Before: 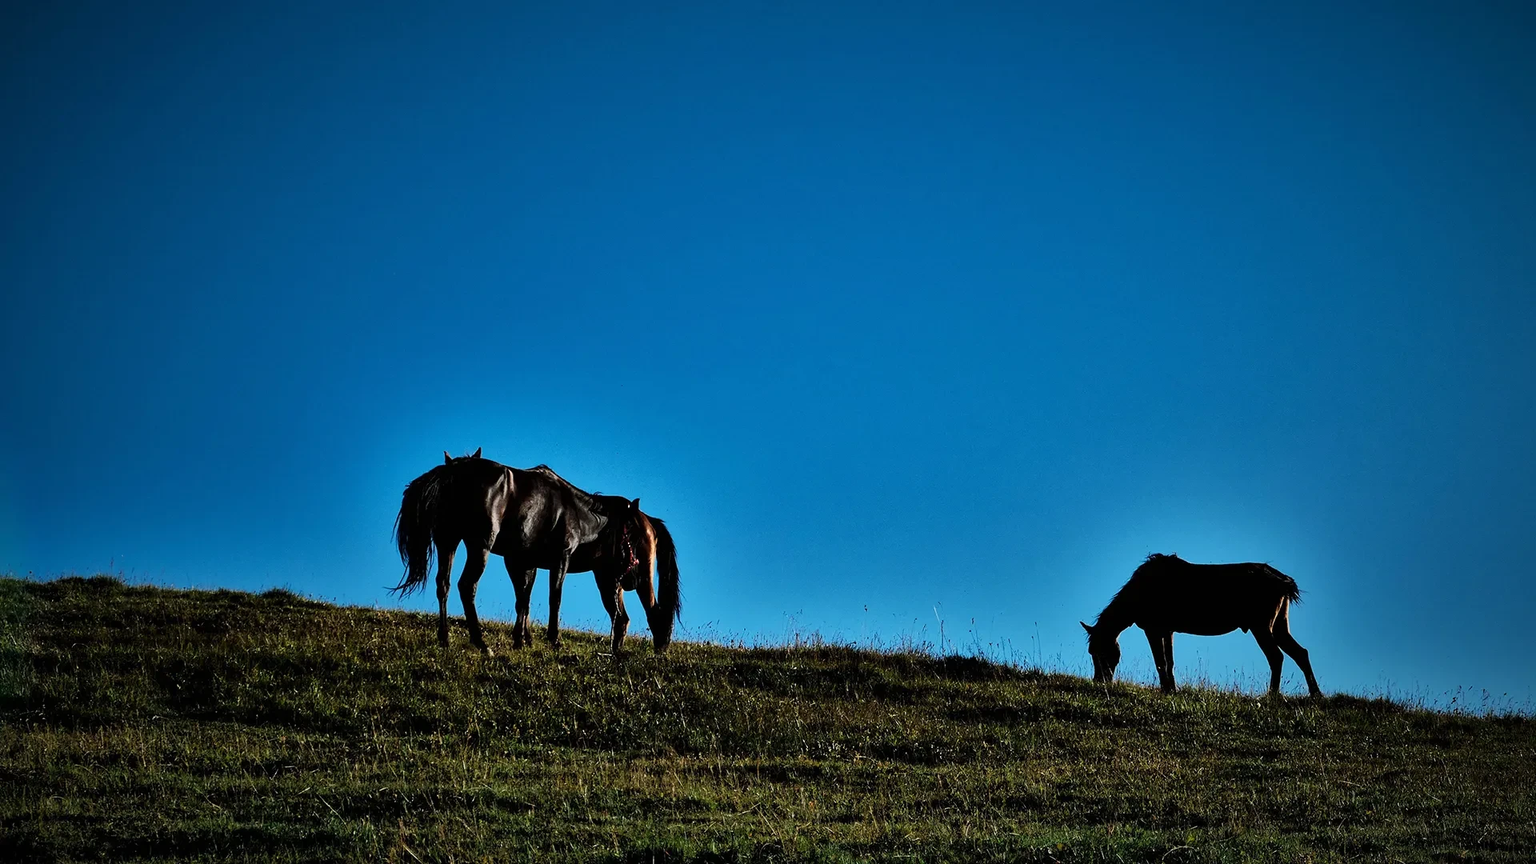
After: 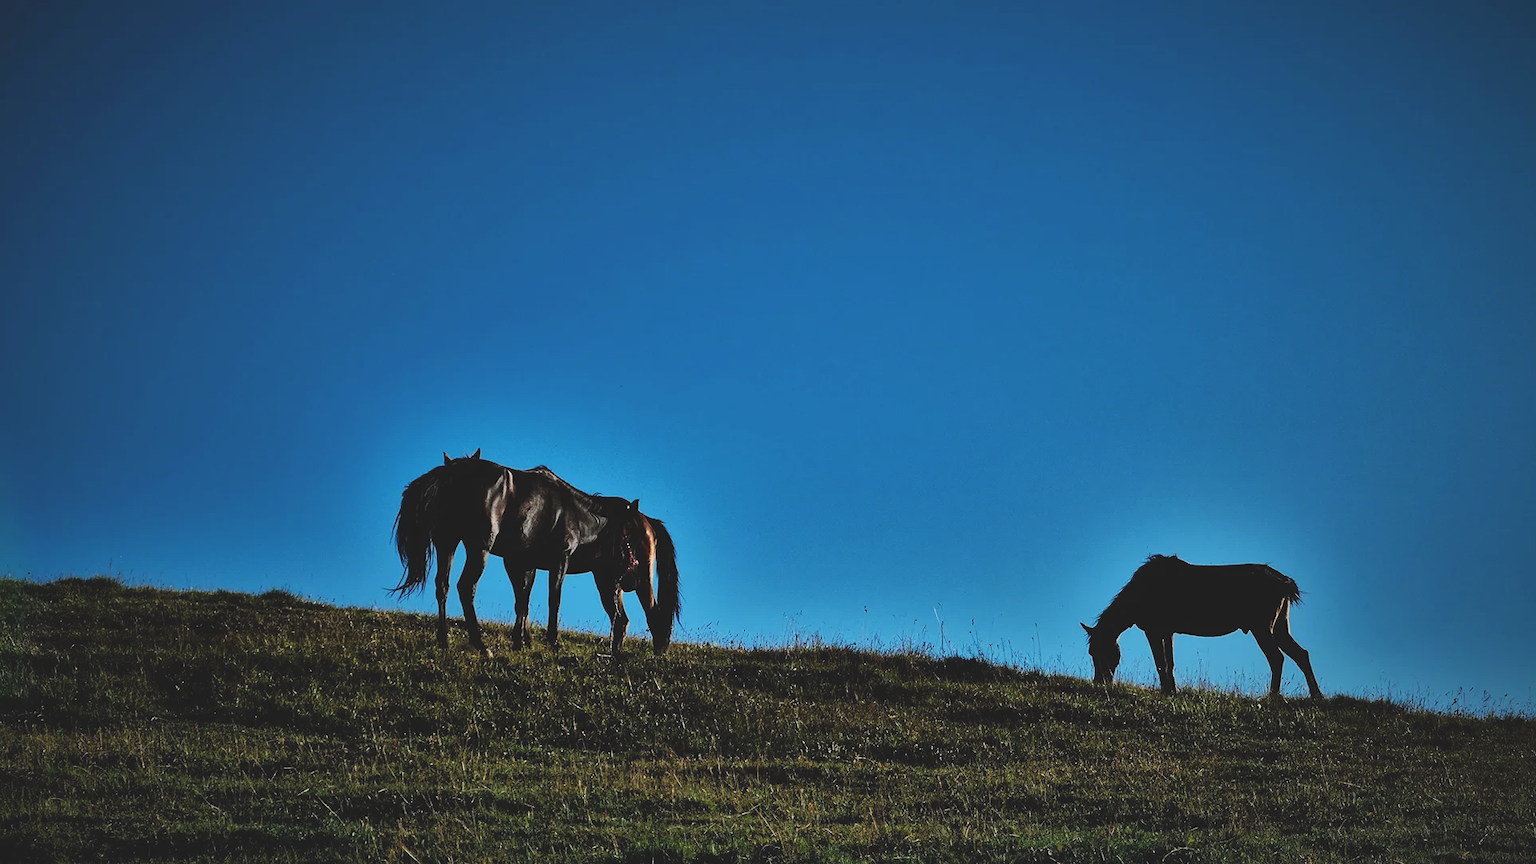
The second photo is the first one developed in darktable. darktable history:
crop and rotate: left 0.126%
exposure: black level correction -0.015, exposure -0.125 EV, compensate highlight preservation false
